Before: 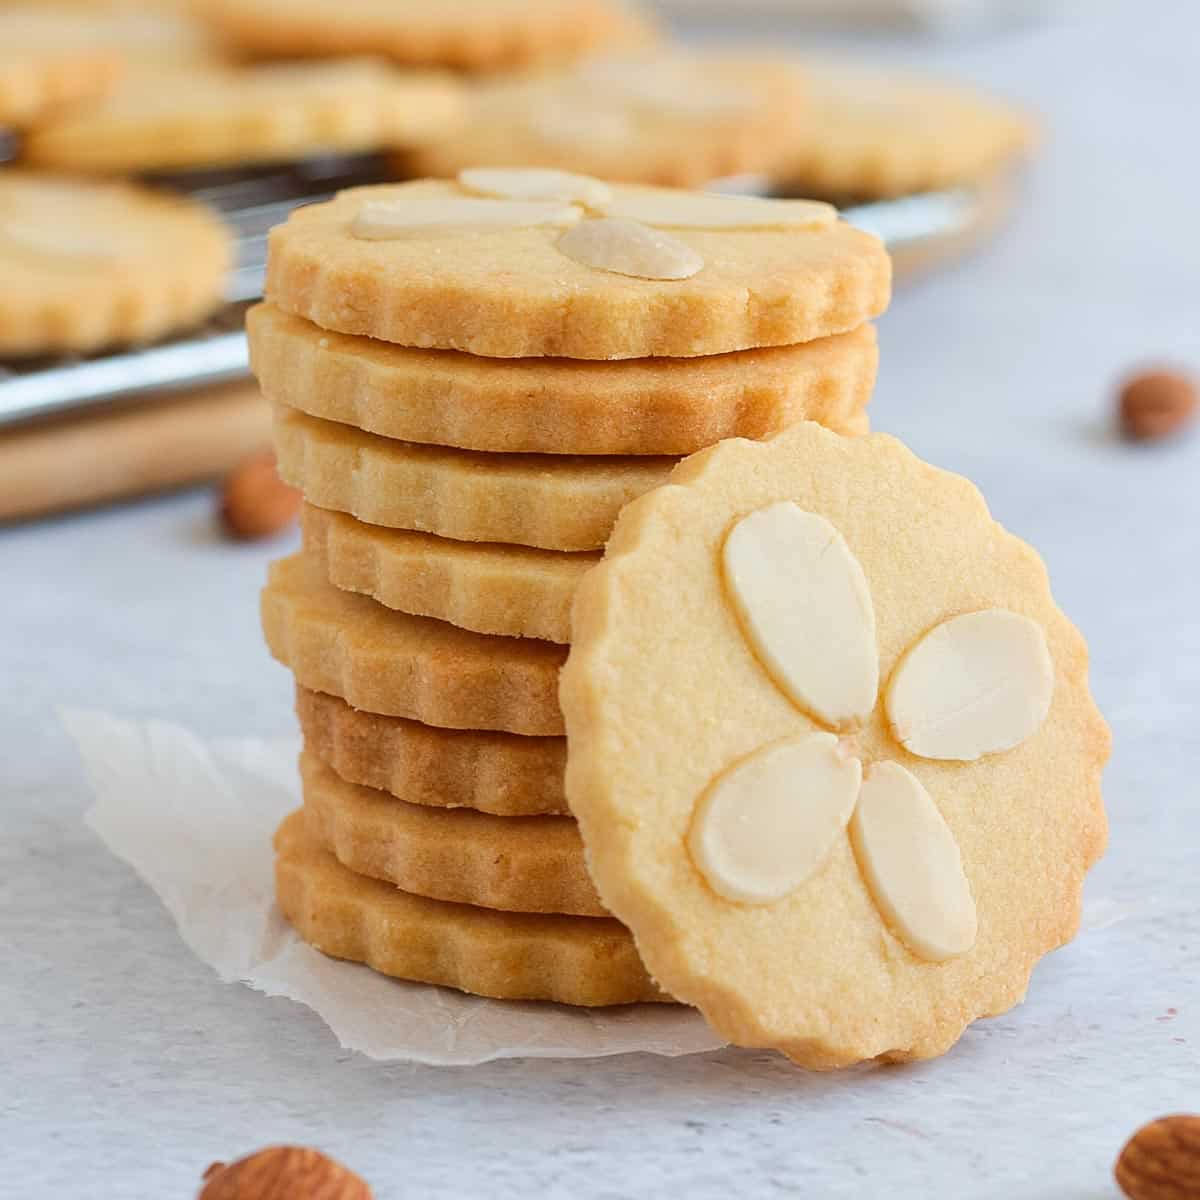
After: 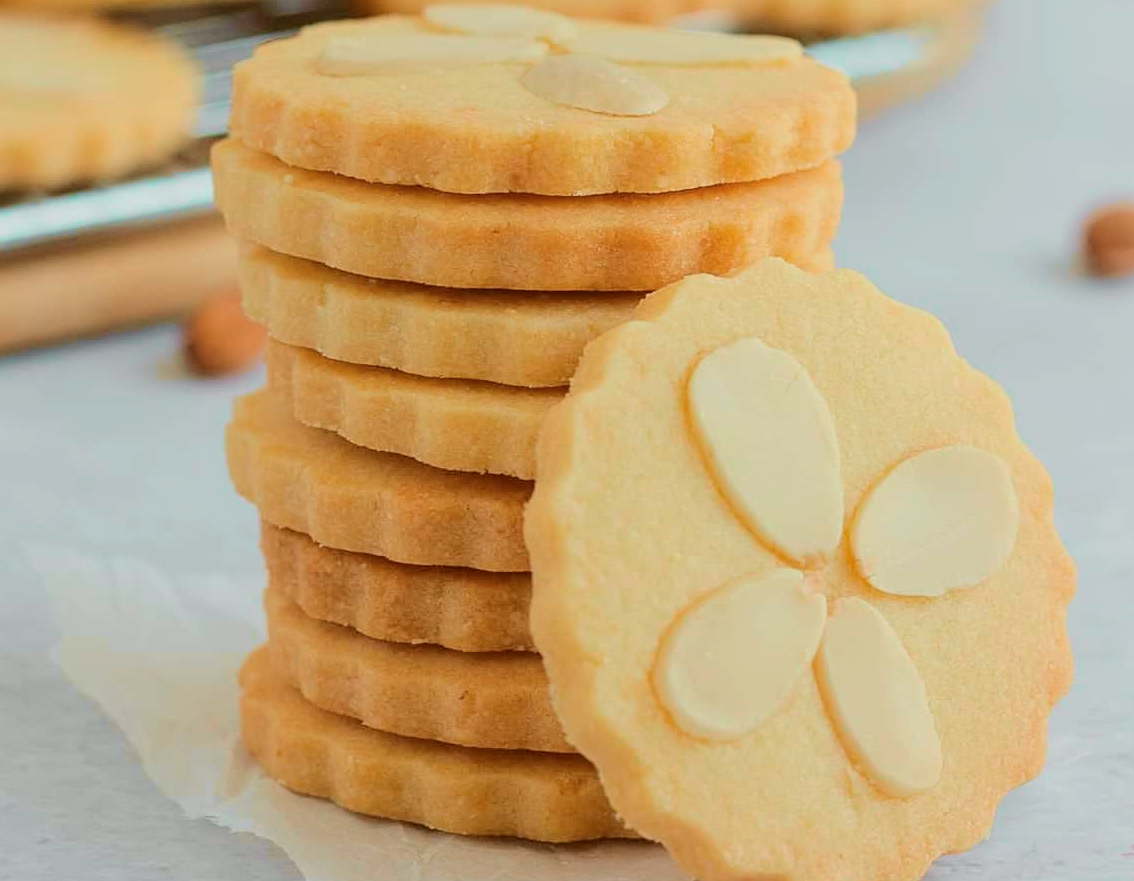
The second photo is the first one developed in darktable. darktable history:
tone curve: curves: ch0 [(0, 0) (0.402, 0.473) (0.673, 0.68) (0.899, 0.832) (0.999, 0.903)]; ch1 [(0, 0) (0.379, 0.262) (0.464, 0.425) (0.498, 0.49) (0.507, 0.5) (0.53, 0.532) (0.582, 0.583) (0.68, 0.672) (0.791, 0.748) (1, 0.896)]; ch2 [(0, 0) (0.199, 0.414) (0.438, 0.49) (0.496, 0.501) (0.515, 0.546) (0.577, 0.605) (0.632, 0.649) (0.717, 0.727) (0.845, 0.855) (0.998, 0.977)], color space Lab, independent channels, preserve colors none
crop and rotate: left 2.976%, top 13.693%, right 2.455%, bottom 12.887%
